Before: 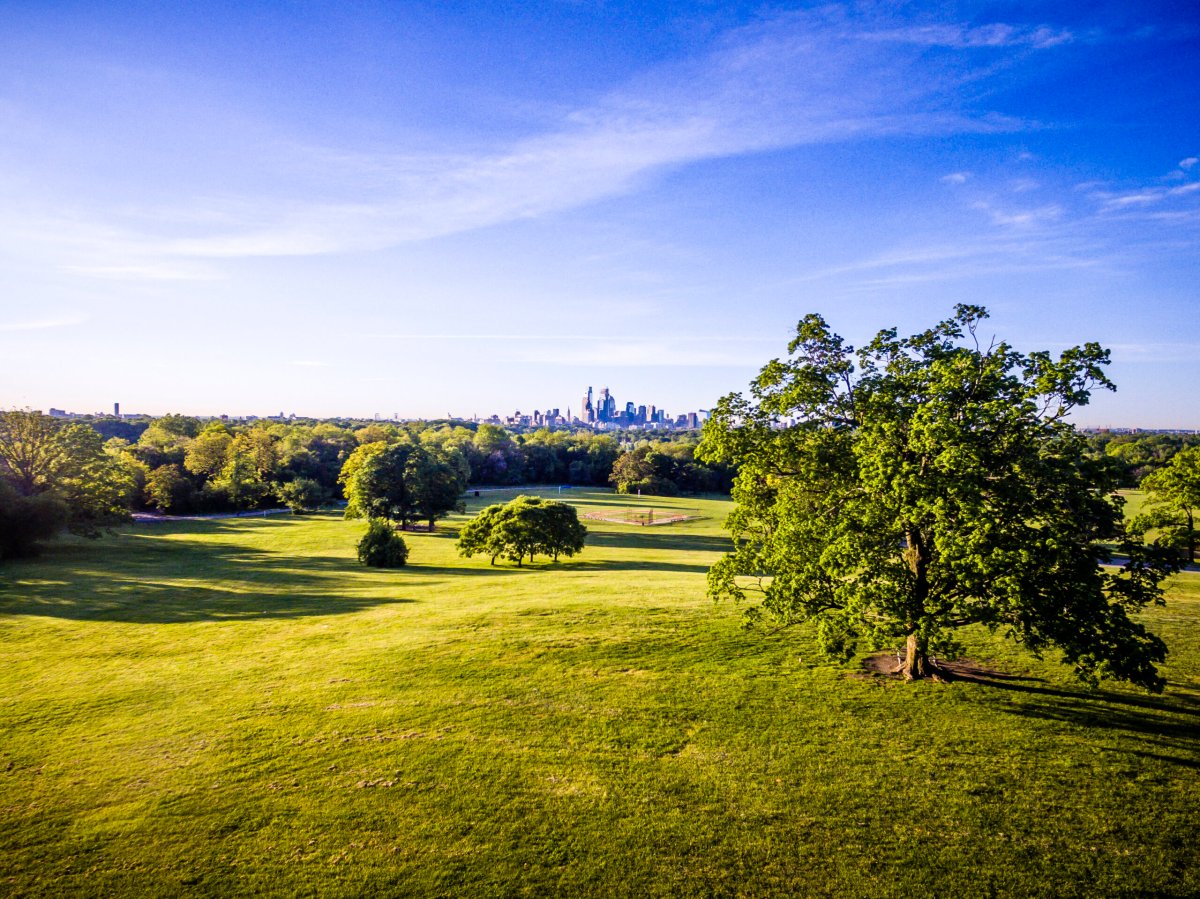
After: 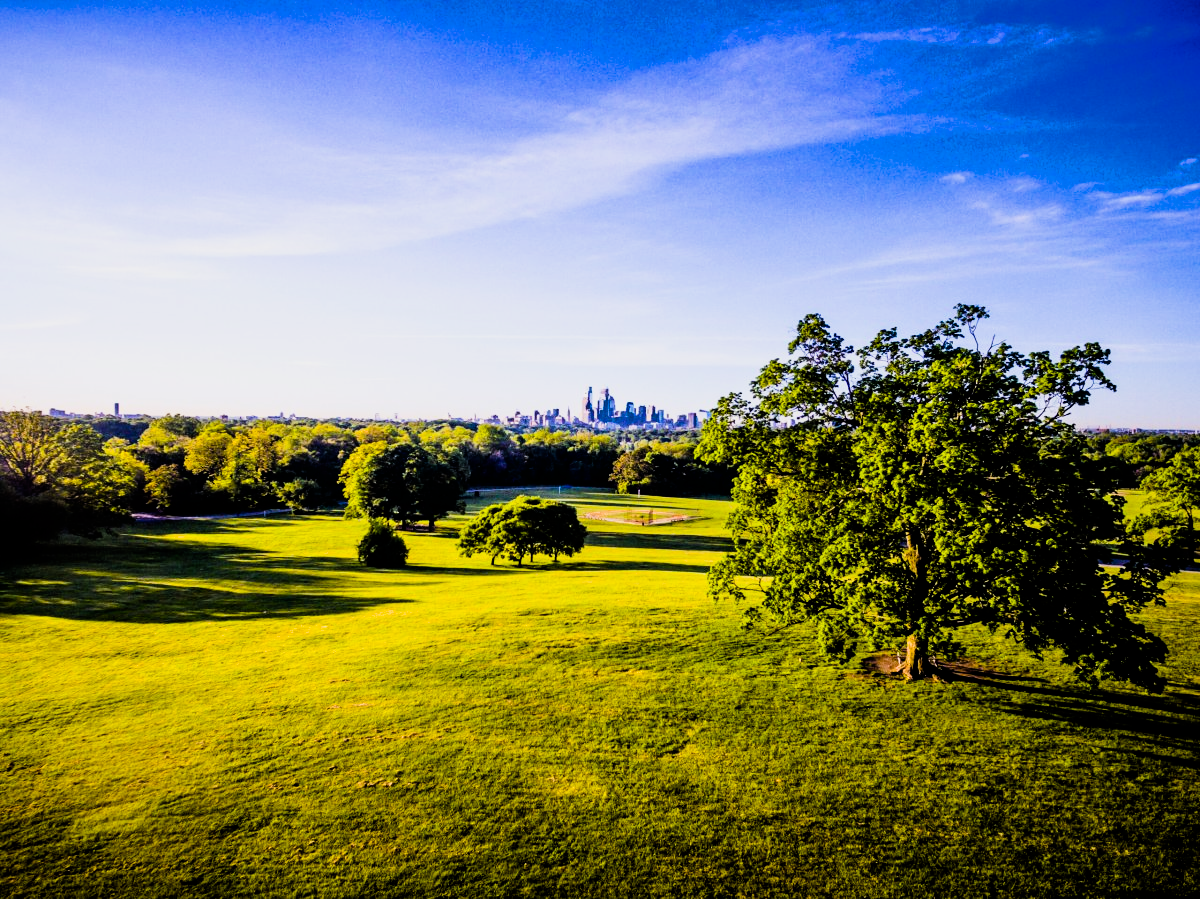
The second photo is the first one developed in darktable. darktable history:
filmic rgb: black relative exposure -5 EV, white relative exposure 3.5 EV, hardness 3.19, contrast 1.5, highlights saturation mix -50%
tone equalizer: -8 EV -0.55 EV
color balance rgb: linear chroma grading › global chroma 10%, perceptual saturation grading › global saturation 30%, global vibrance 10%
